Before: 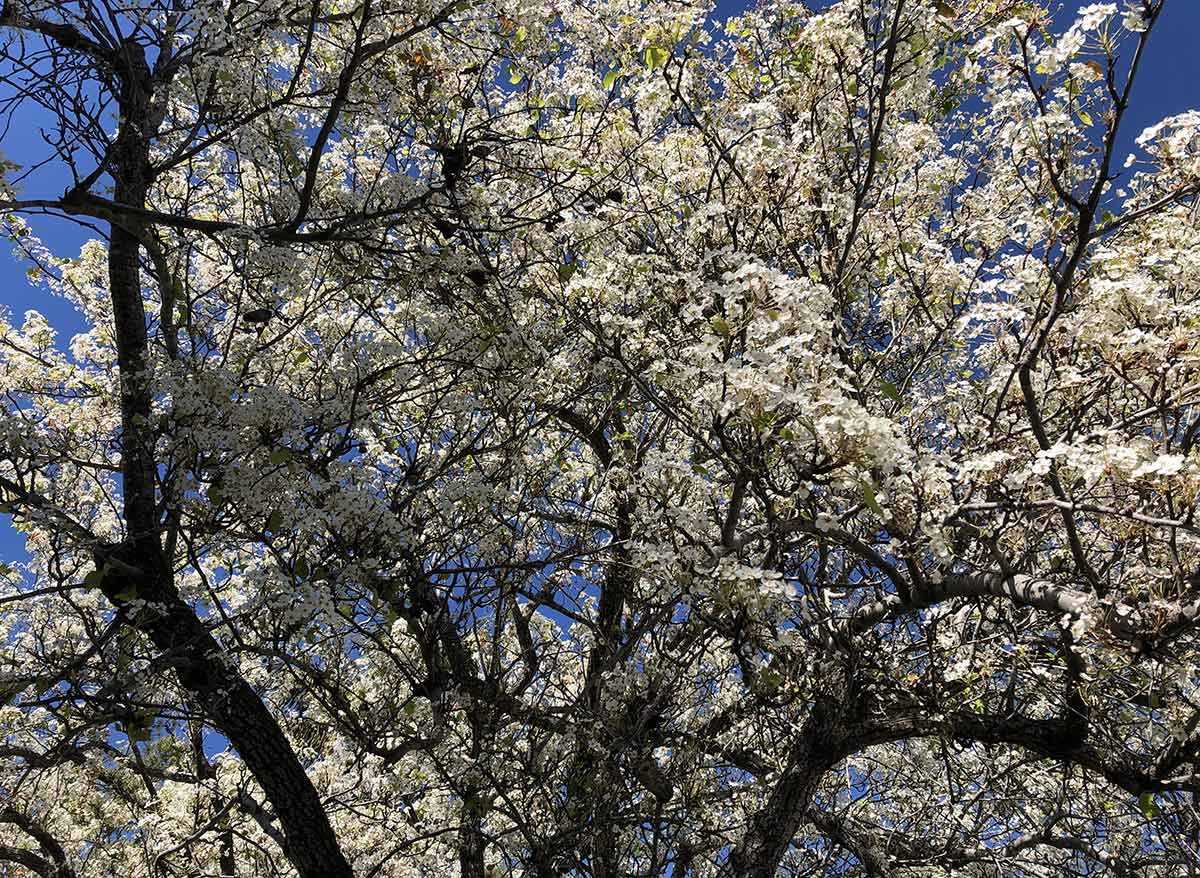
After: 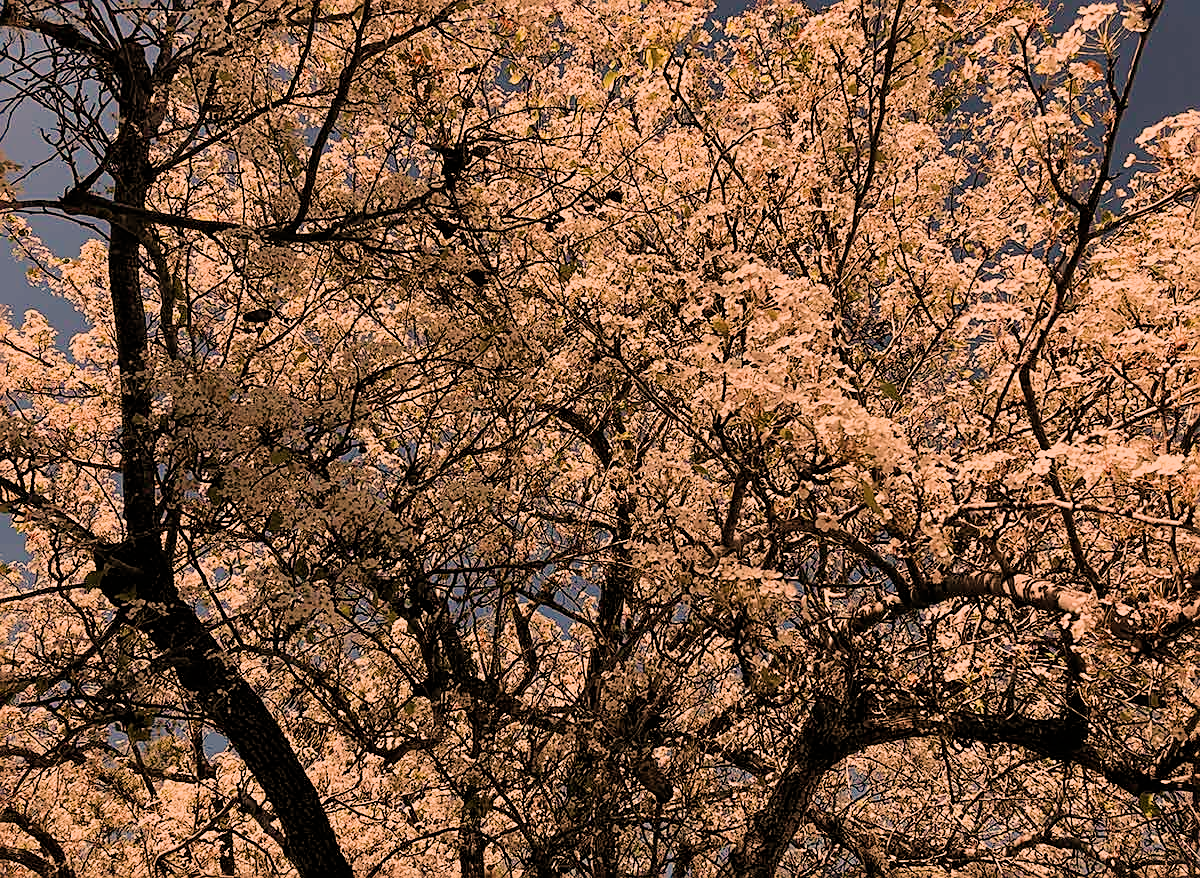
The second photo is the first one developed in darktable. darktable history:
filmic rgb: black relative exposure -7.65 EV, white relative exposure 4.56 EV, hardness 3.61
sharpen: on, module defaults
white balance: red 1.467, blue 0.684
